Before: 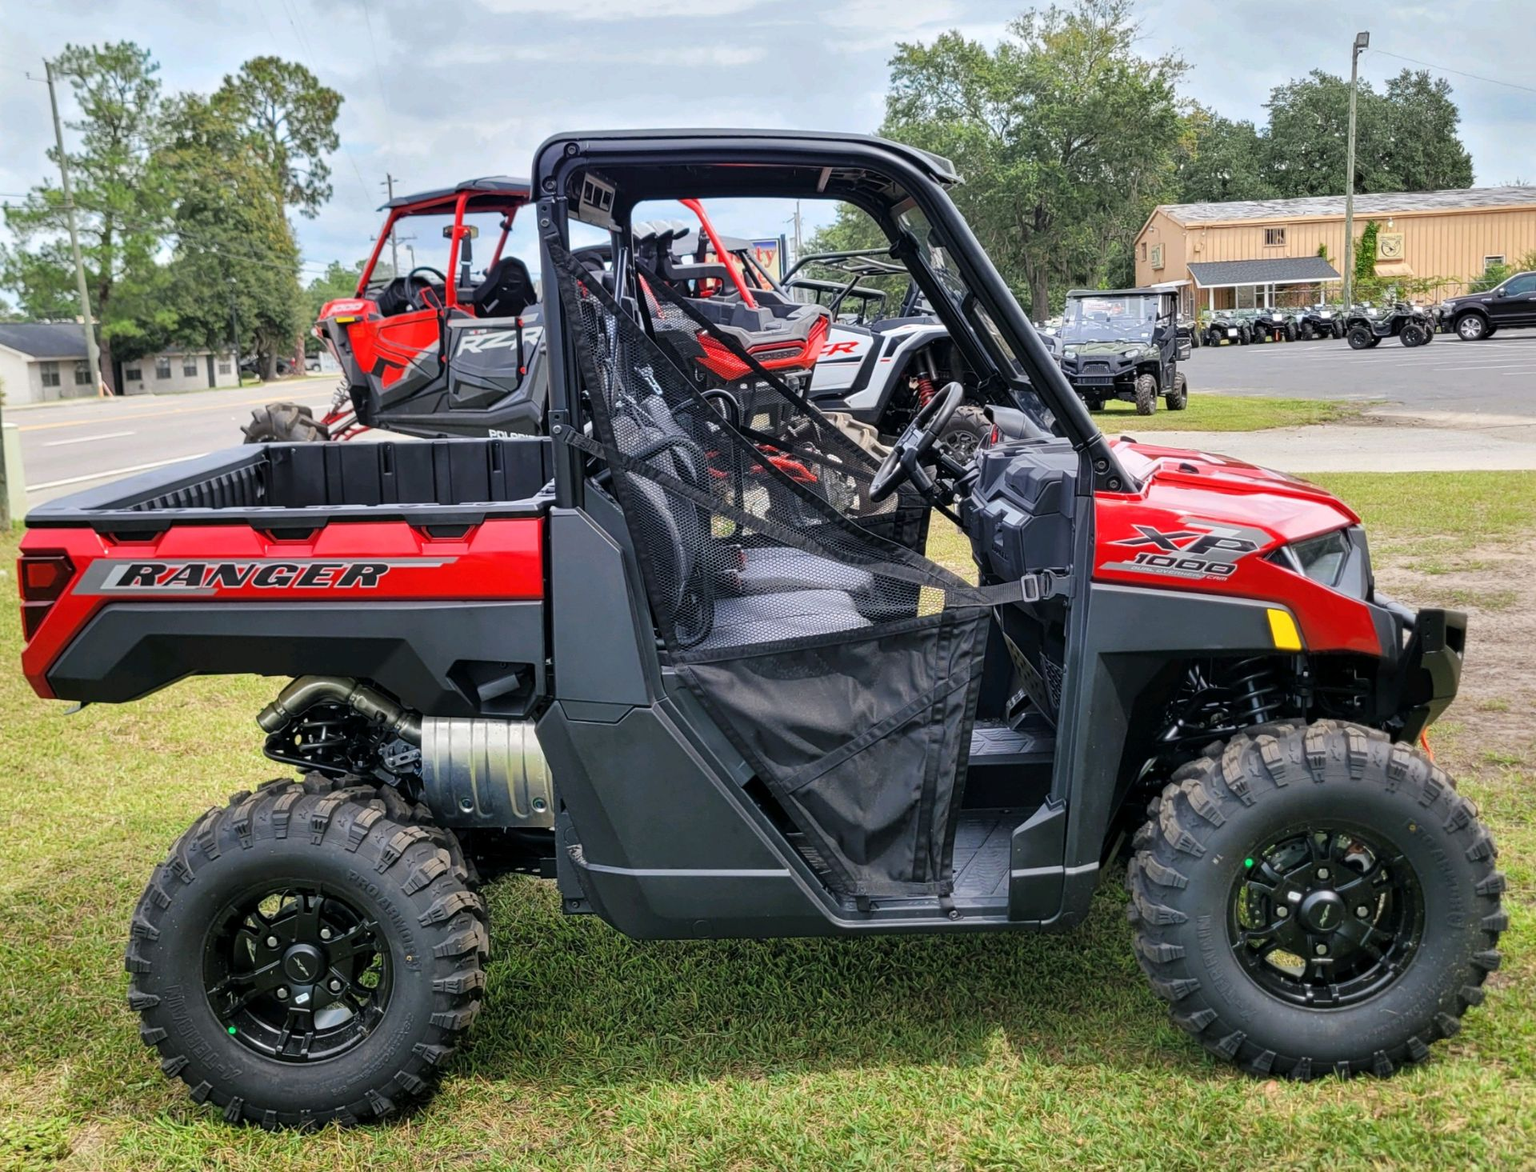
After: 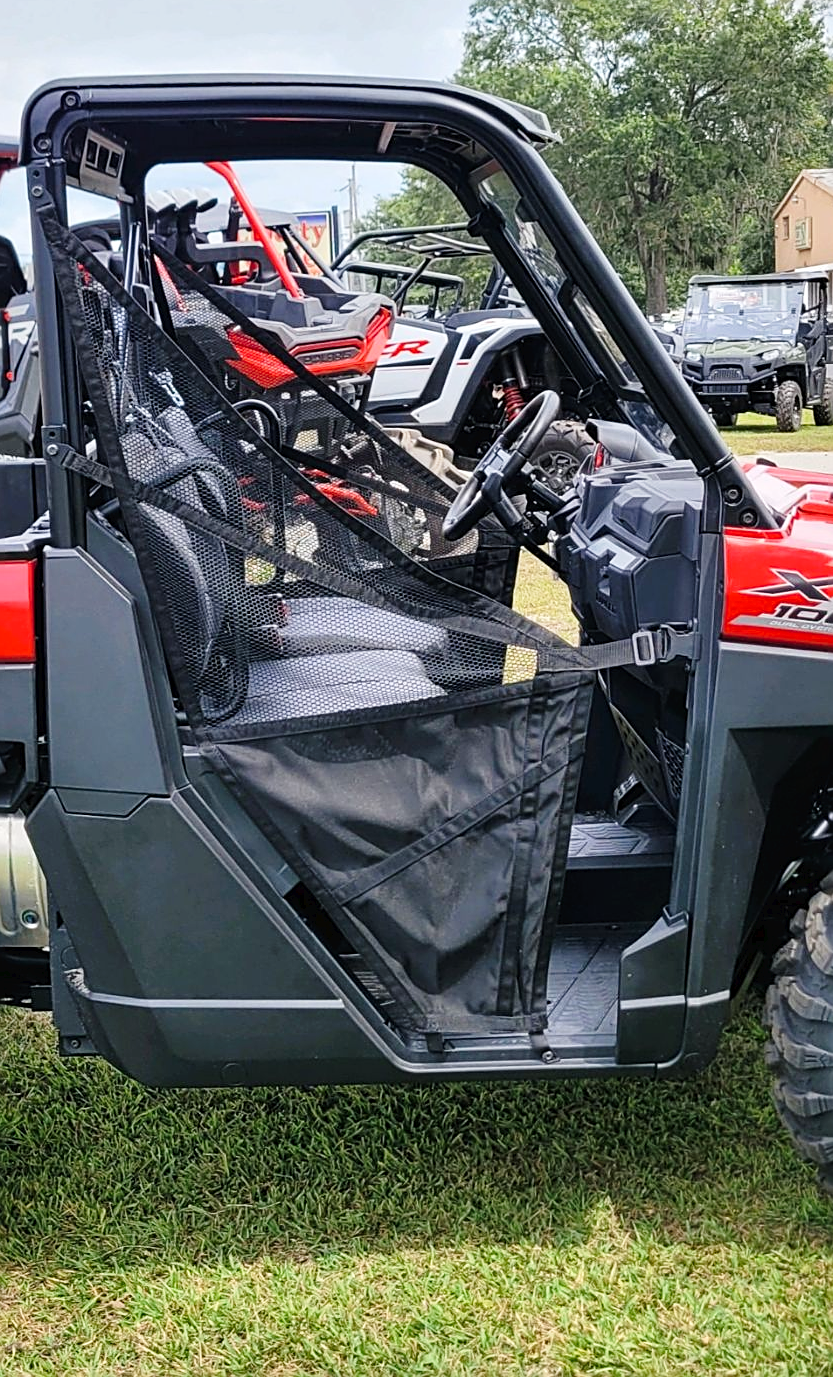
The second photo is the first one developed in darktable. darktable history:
crop: left 33.548%, top 5.972%, right 23.059%
tone curve: curves: ch0 [(0, 0) (0.003, 0.019) (0.011, 0.019) (0.025, 0.026) (0.044, 0.043) (0.069, 0.066) (0.1, 0.095) (0.136, 0.133) (0.177, 0.181) (0.224, 0.233) (0.277, 0.302) (0.335, 0.375) (0.399, 0.452) (0.468, 0.532) (0.543, 0.609) (0.623, 0.695) (0.709, 0.775) (0.801, 0.865) (0.898, 0.932) (1, 1)], preserve colors none
sharpen: on, module defaults
